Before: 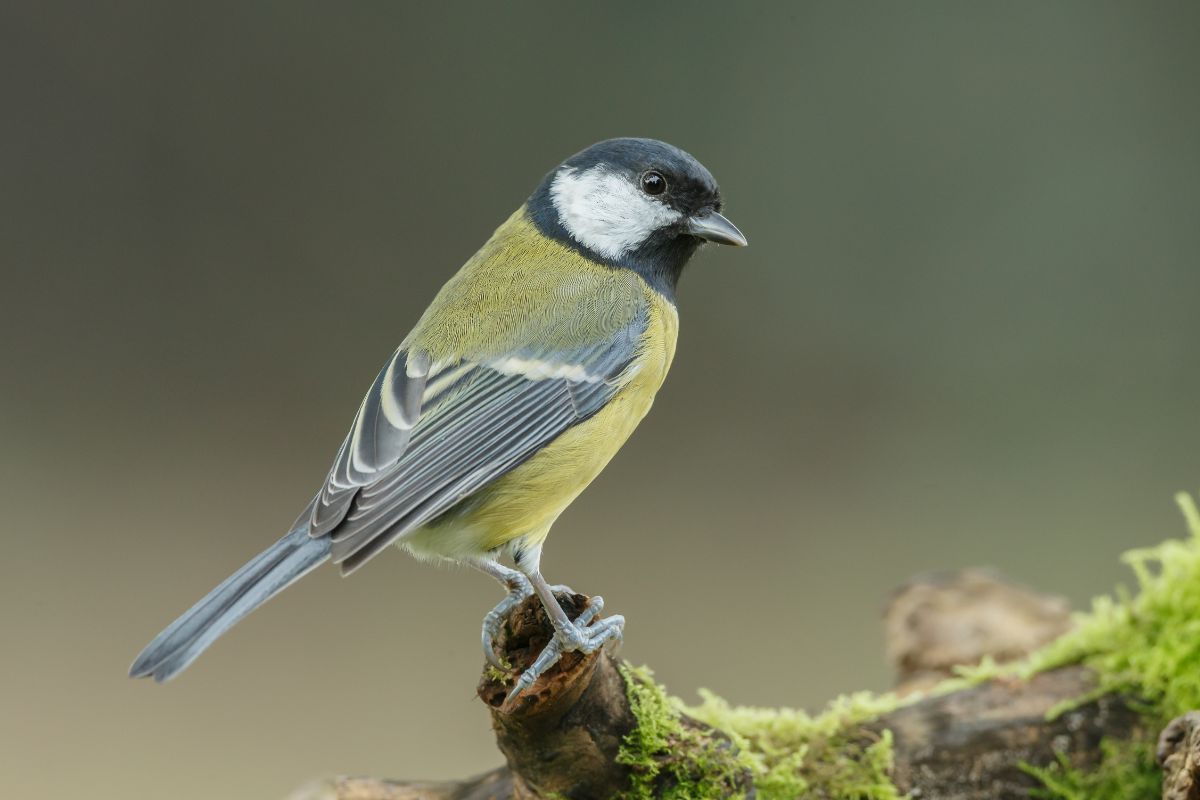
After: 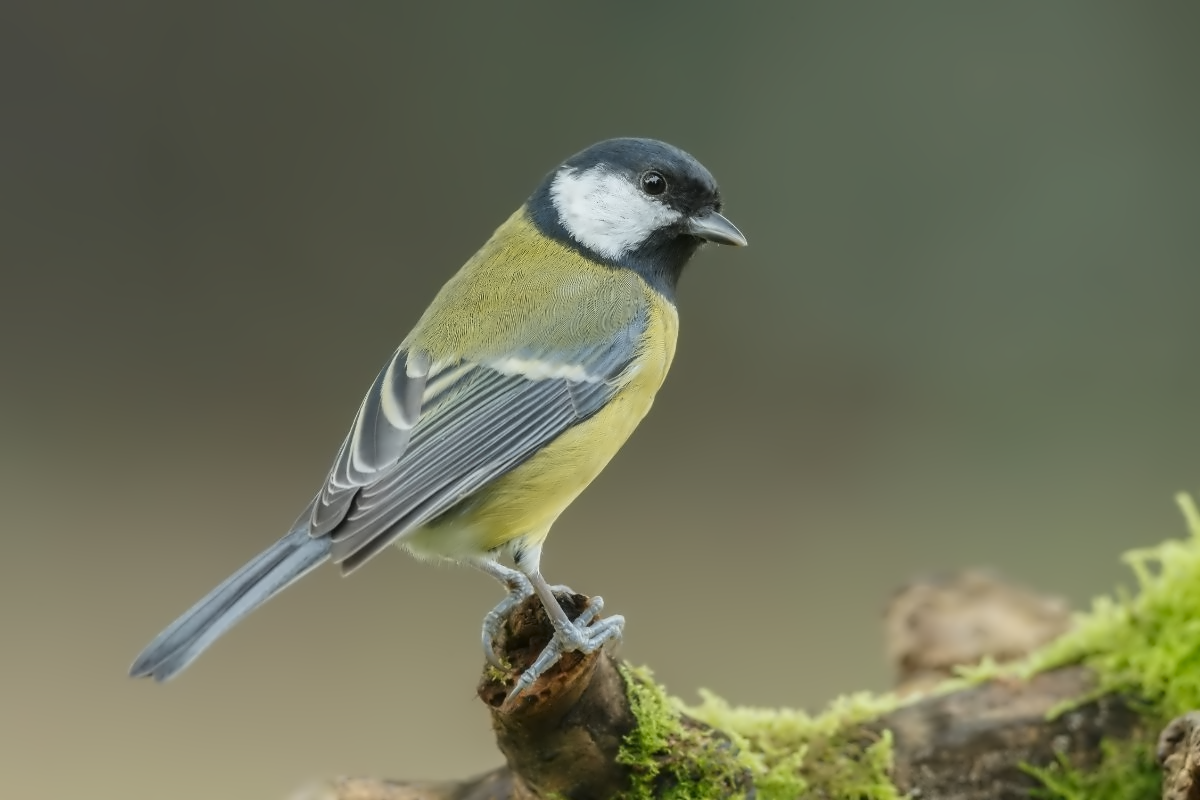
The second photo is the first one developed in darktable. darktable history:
contrast brightness saturation: contrast -0.013, brightness -0.007, saturation 0.043
contrast equalizer: octaves 7, y [[0.5 ×6], [0.5 ×6], [0.5 ×6], [0, 0.033, 0.067, 0.1, 0.133, 0.167], [0, 0.05, 0.1, 0.15, 0.2, 0.25]]
